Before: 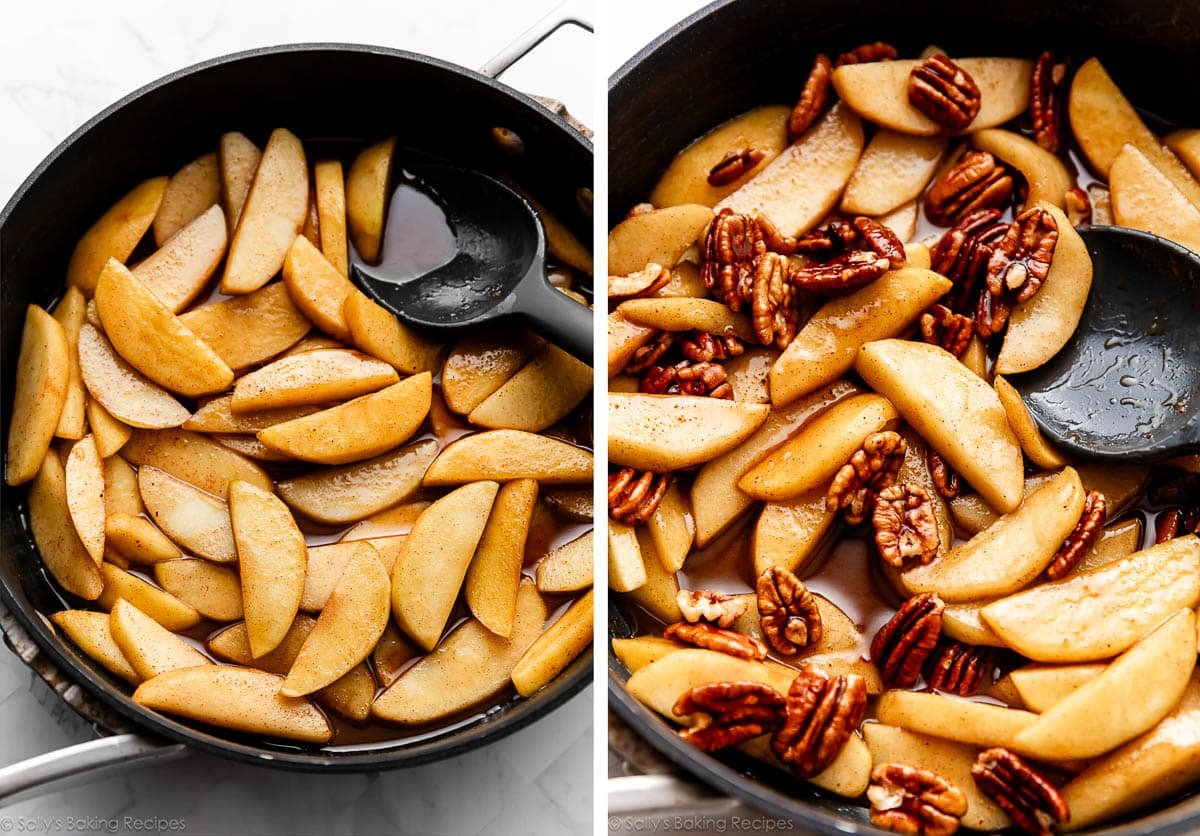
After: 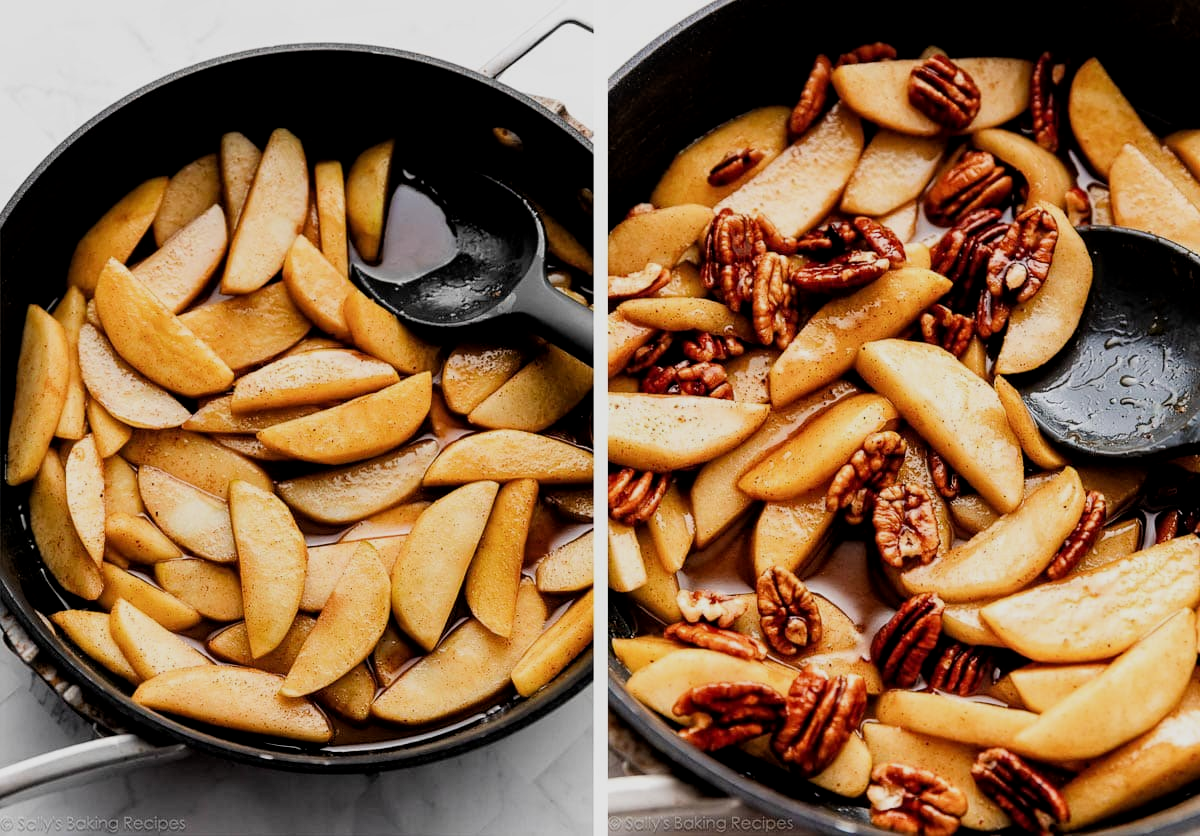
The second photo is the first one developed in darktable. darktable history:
local contrast: highlights 104%, shadows 100%, detail 119%, midtone range 0.2
filmic rgb: black relative exposure -7.99 EV, white relative exposure 3.8 EV, hardness 4.37
